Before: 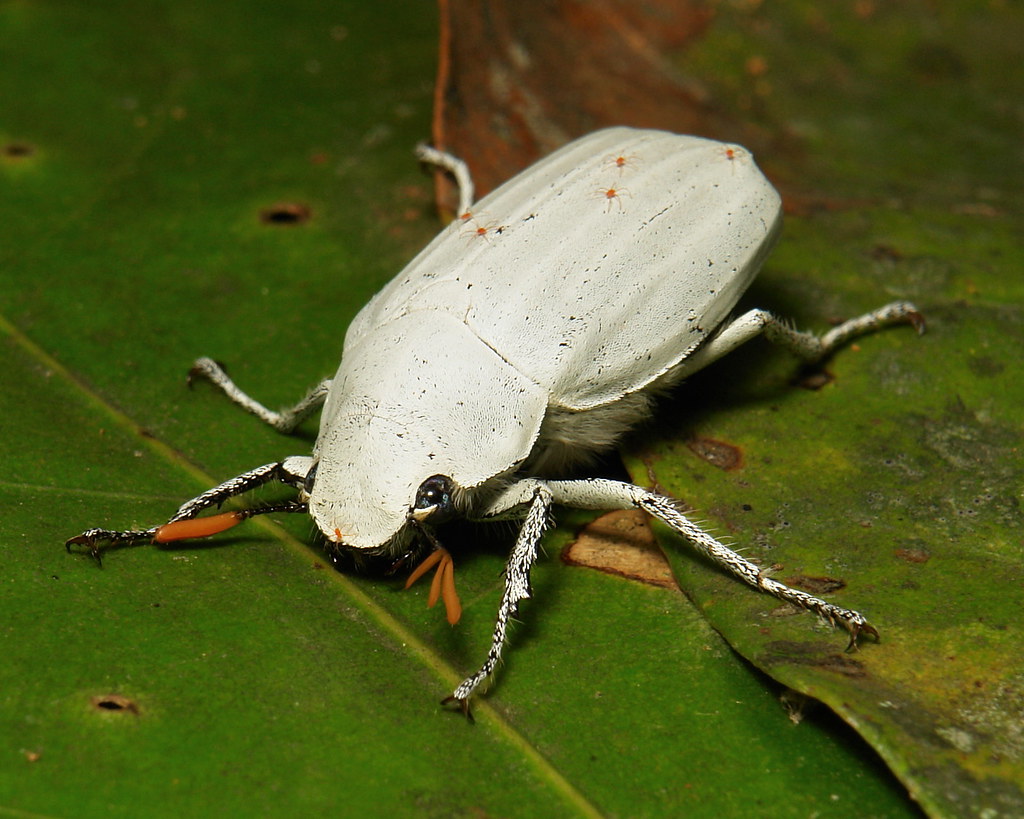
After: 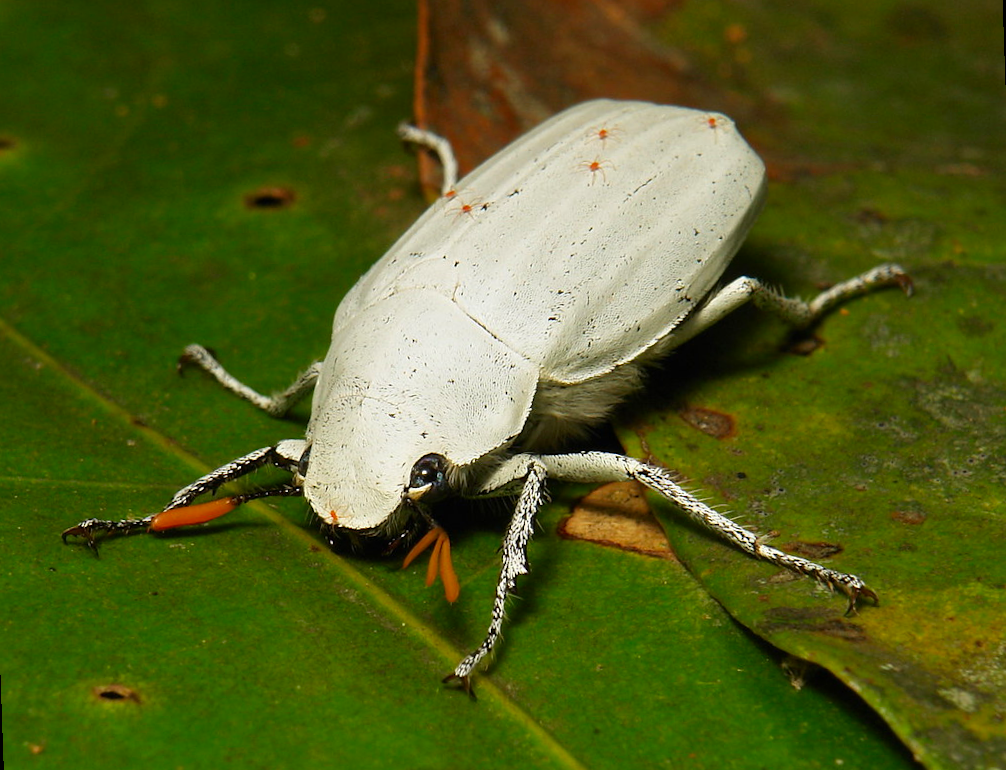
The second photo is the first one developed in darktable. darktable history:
color contrast: green-magenta contrast 1.2, blue-yellow contrast 1.2
rotate and perspective: rotation -2°, crop left 0.022, crop right 0.978, crop top 0.049, crop bottom 0.951
